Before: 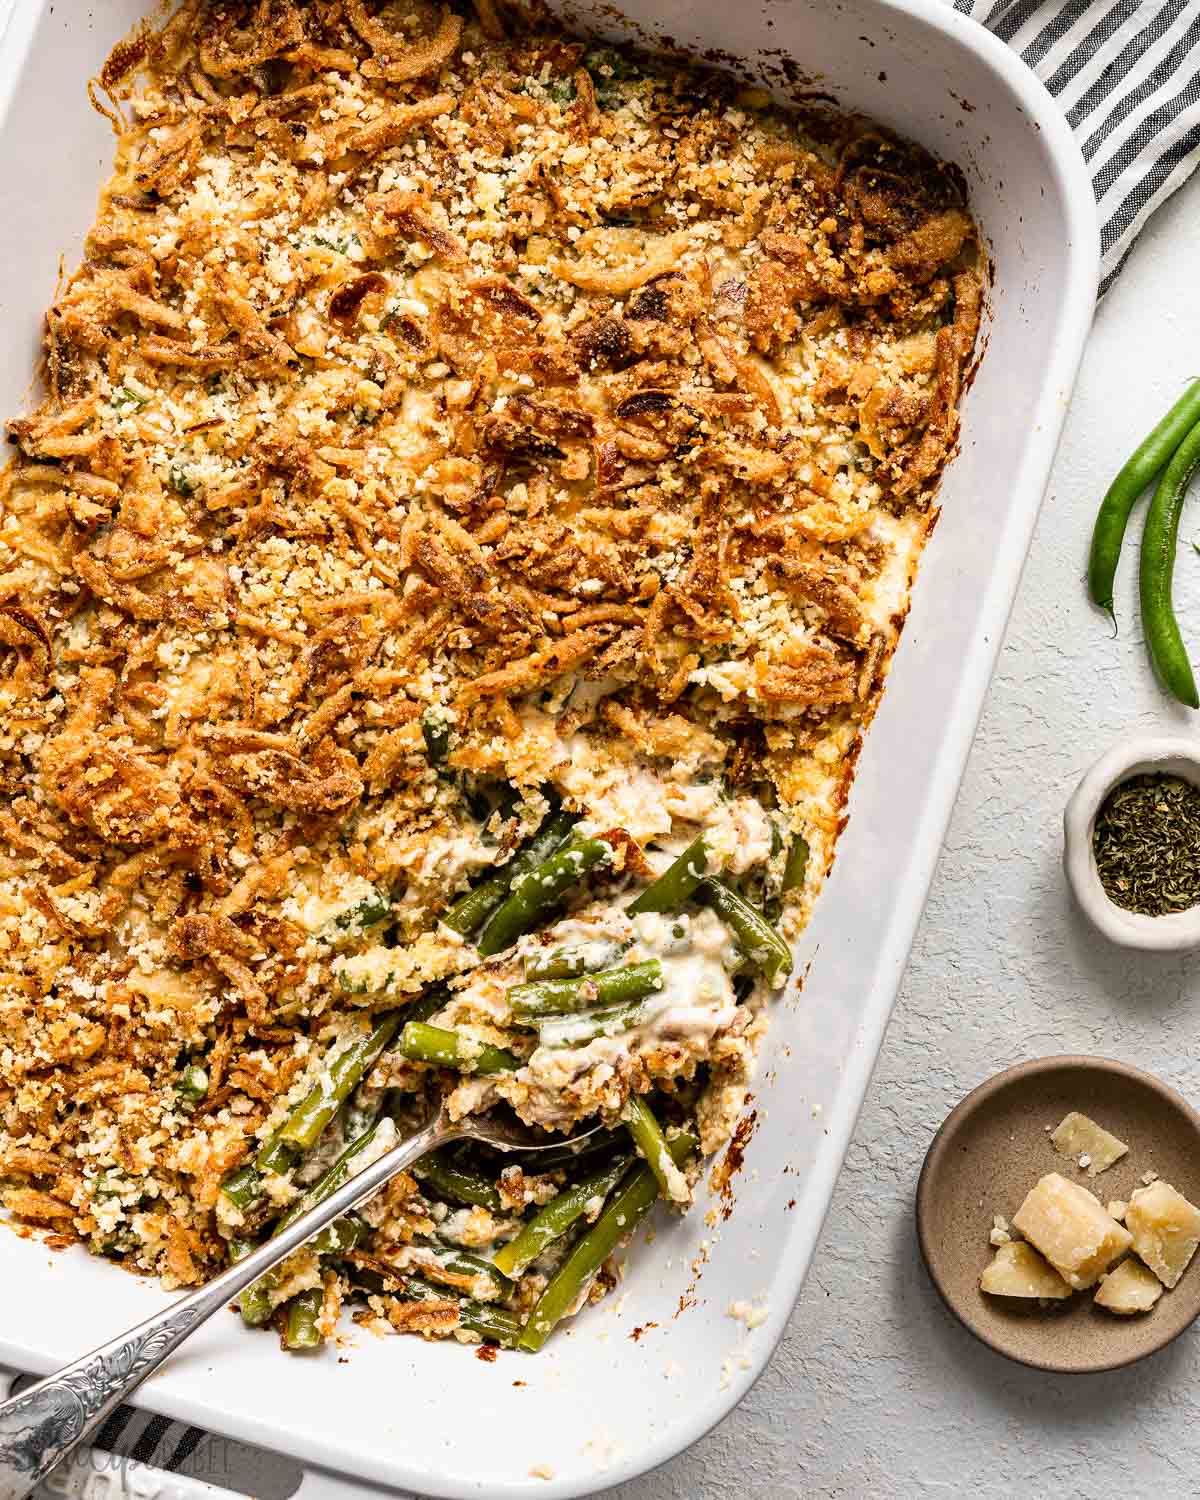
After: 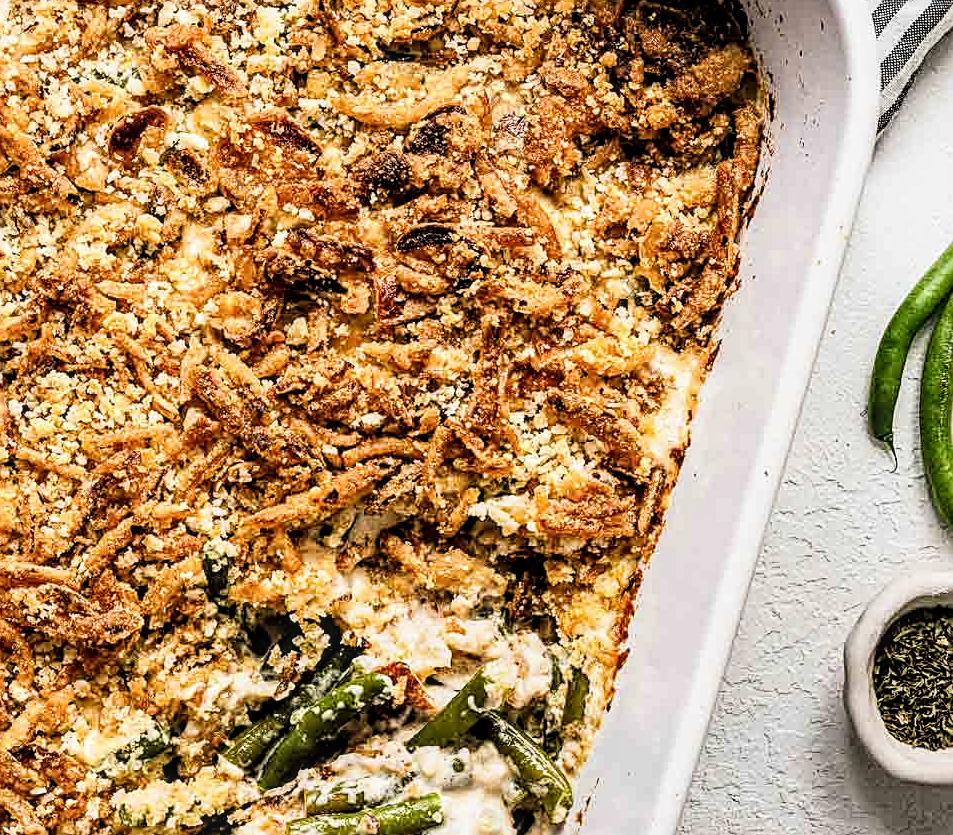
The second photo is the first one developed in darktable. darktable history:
sharpen: amount 0.575
crop: left 18.38%, top 11.092%, right 2.134%, bottom 33.217%
filmic rgb: black relative exposure -8.07 EV, white relative exposure 3 EV, hardness 5.35, contrast 1.25
local contrast: highlights 61%, detail 143%, midtone range 0.428
